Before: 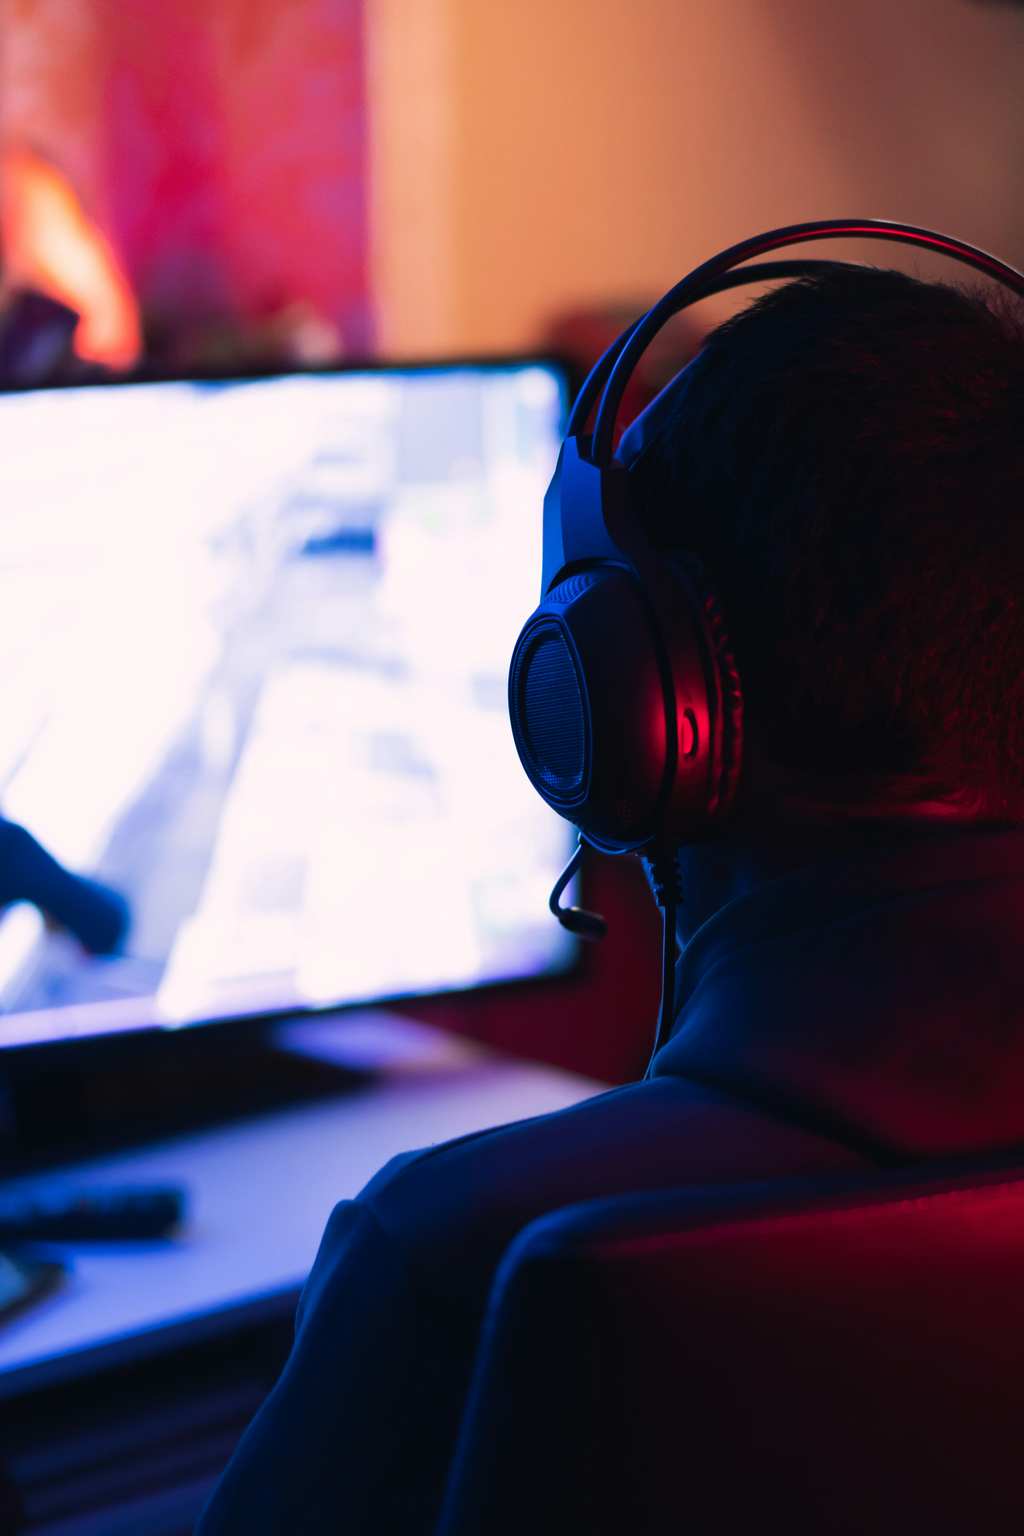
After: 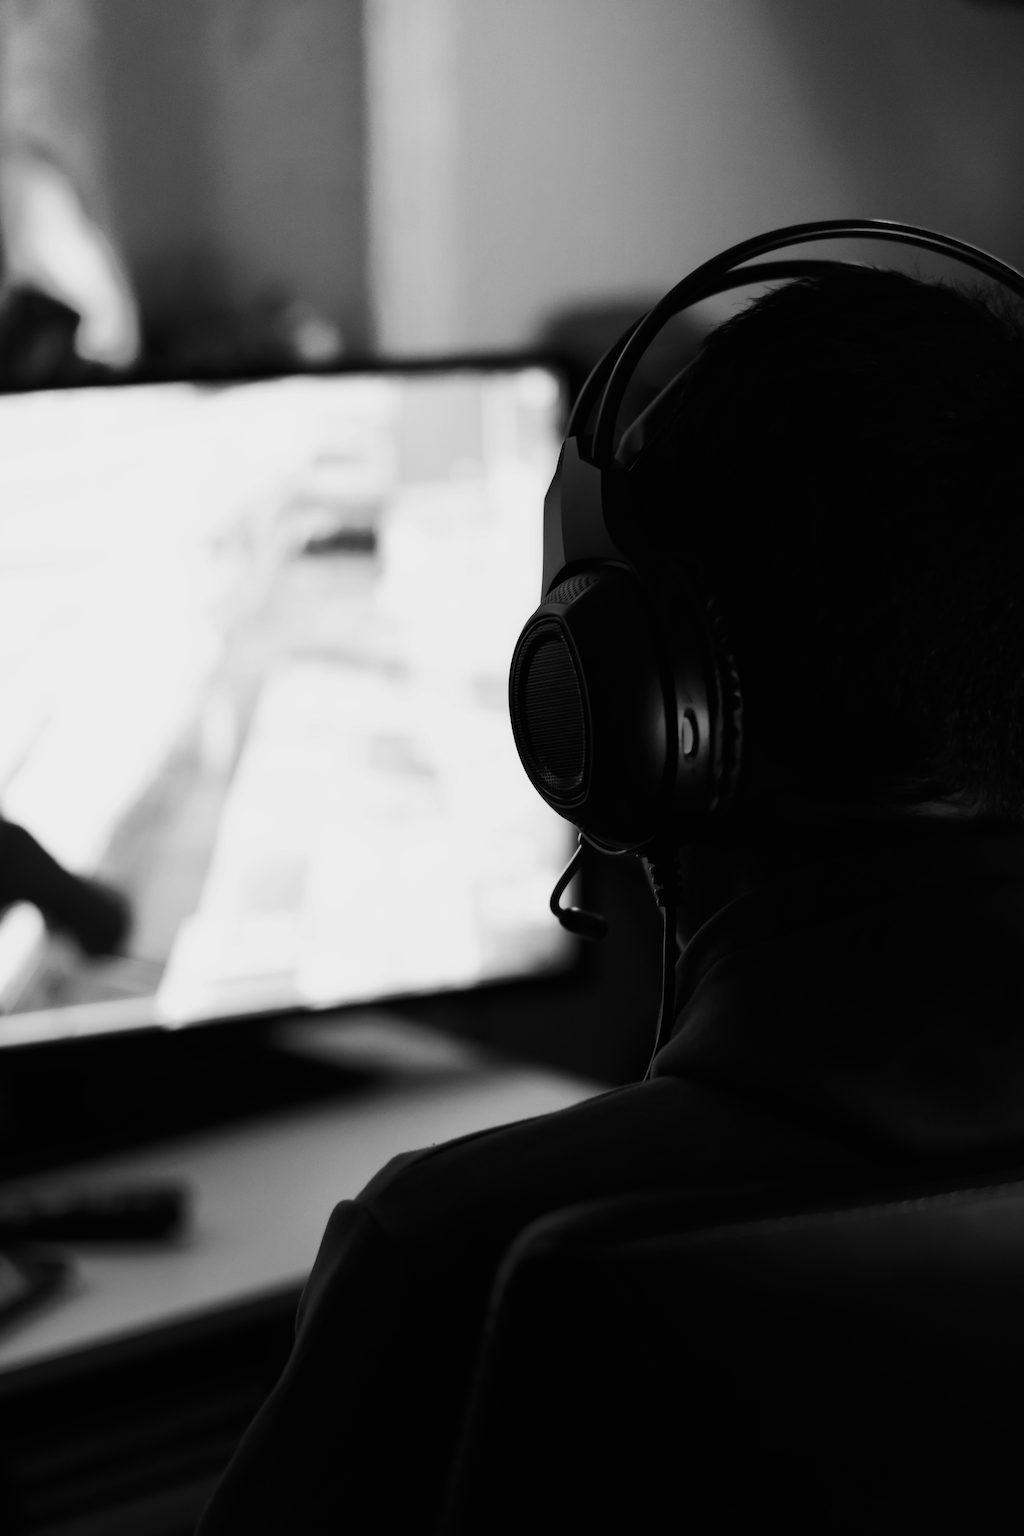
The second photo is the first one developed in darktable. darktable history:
monochrome: a 73.58, b 64.21
contrast brightness saturation: contrast 0.21, brightness -0.11, saturation 0.21
